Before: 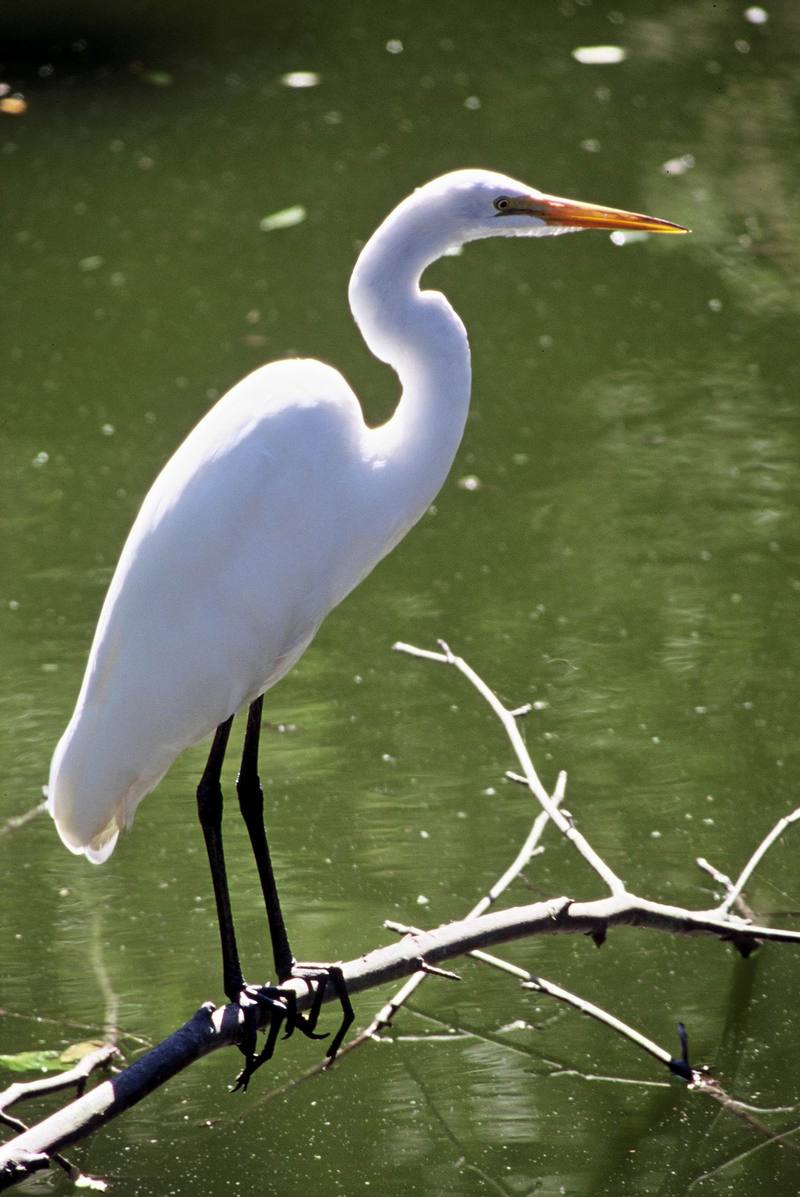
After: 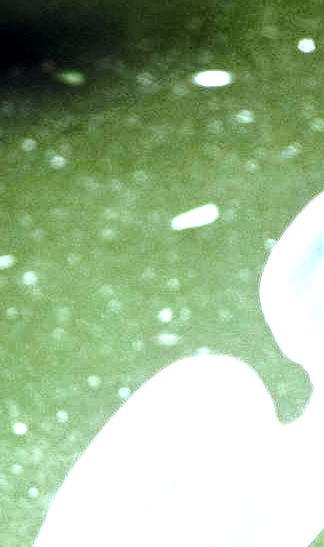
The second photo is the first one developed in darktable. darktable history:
color correction: highlights a* -11.39, highlights b* -15.77
crop and rotate: left 11.055%, top 0.118%, right 48.339%, bottom 54.171%
local contrast: highlights 74%, shadows 55%, detail 176%, midtone range 0.214
exposure: black level correction 0, exposure 2.135 EV, compensate exposure bias true, compensate highlight preservation false
base curve: curves: ch0 [(0, 0) (0.036, 0.025) (0.121, 0.166) (0.206, 0.329) (0.605, 0.79) (1, 1)], preserve colors none
tone curve: curves: ch0 [(0, 0) (0.91, 0.76) (0.997, 0.913)], color space Lab, linked channels, preserve colors none
color balance rgb: power › luminance -9.118%, global offset › chroma 0.125%, global offset › hue 253.3°, perceptual saturation grading › global saturation 20%, perceptual saturation grading › highlights -24.968%, perceptual saturation grading › shadows 24.095%, perceptual brilliance grading › highlights 17.204%, perceptual brilliance grading › mid-tones 32.539%, perceptual brilliance grading › shadows -31.199%
